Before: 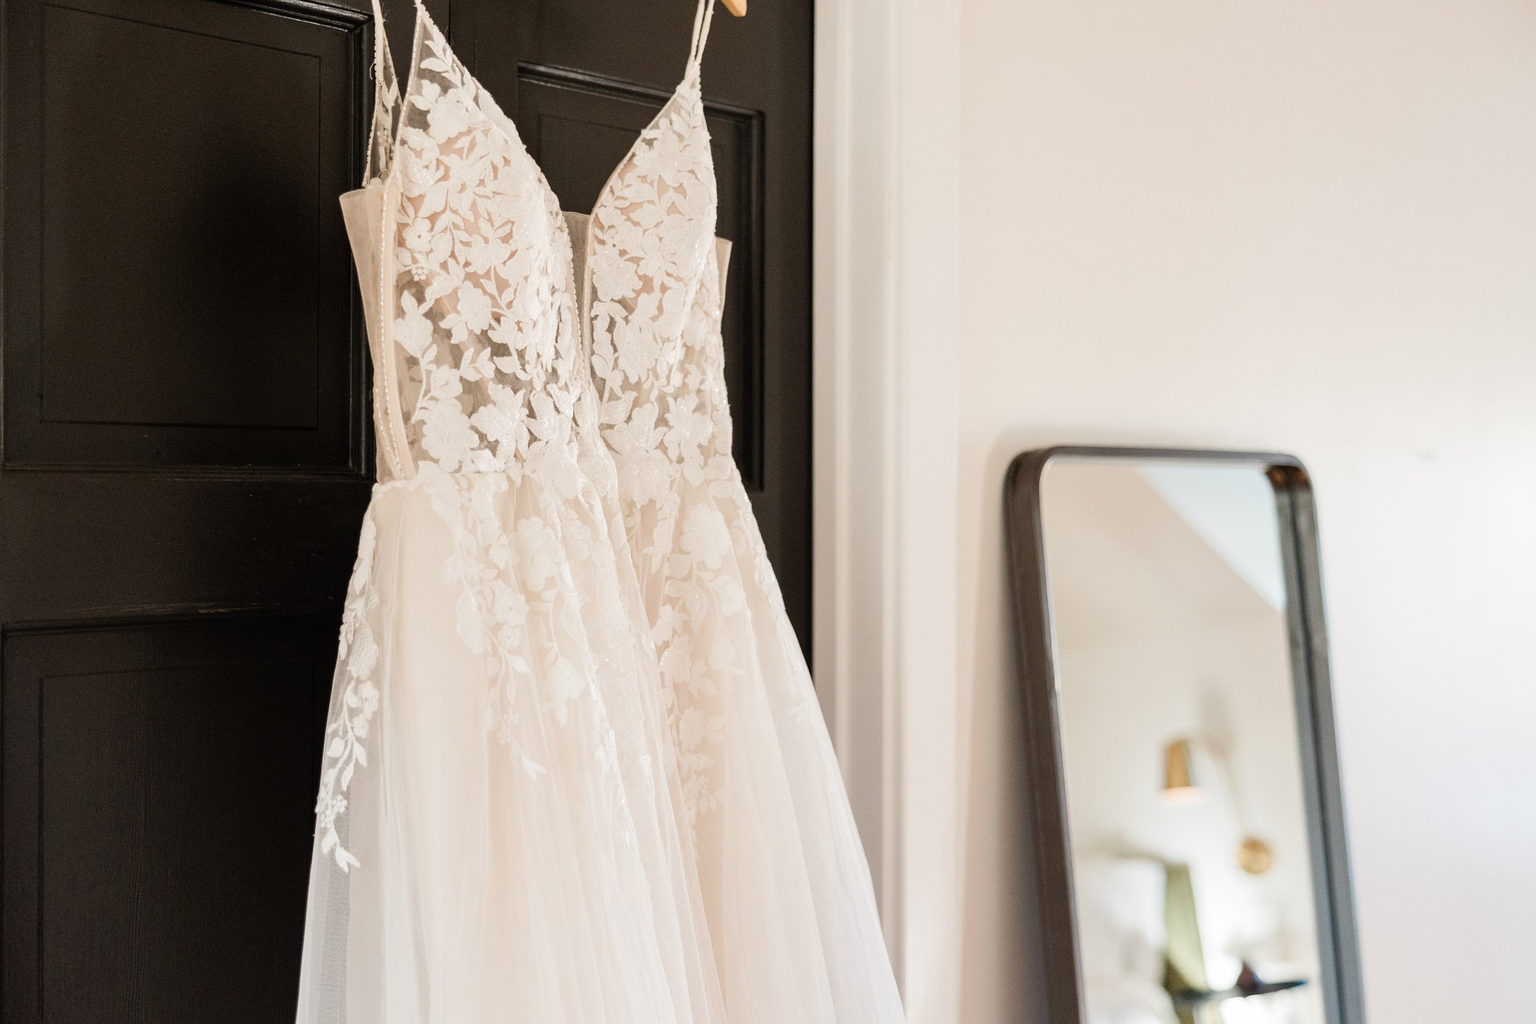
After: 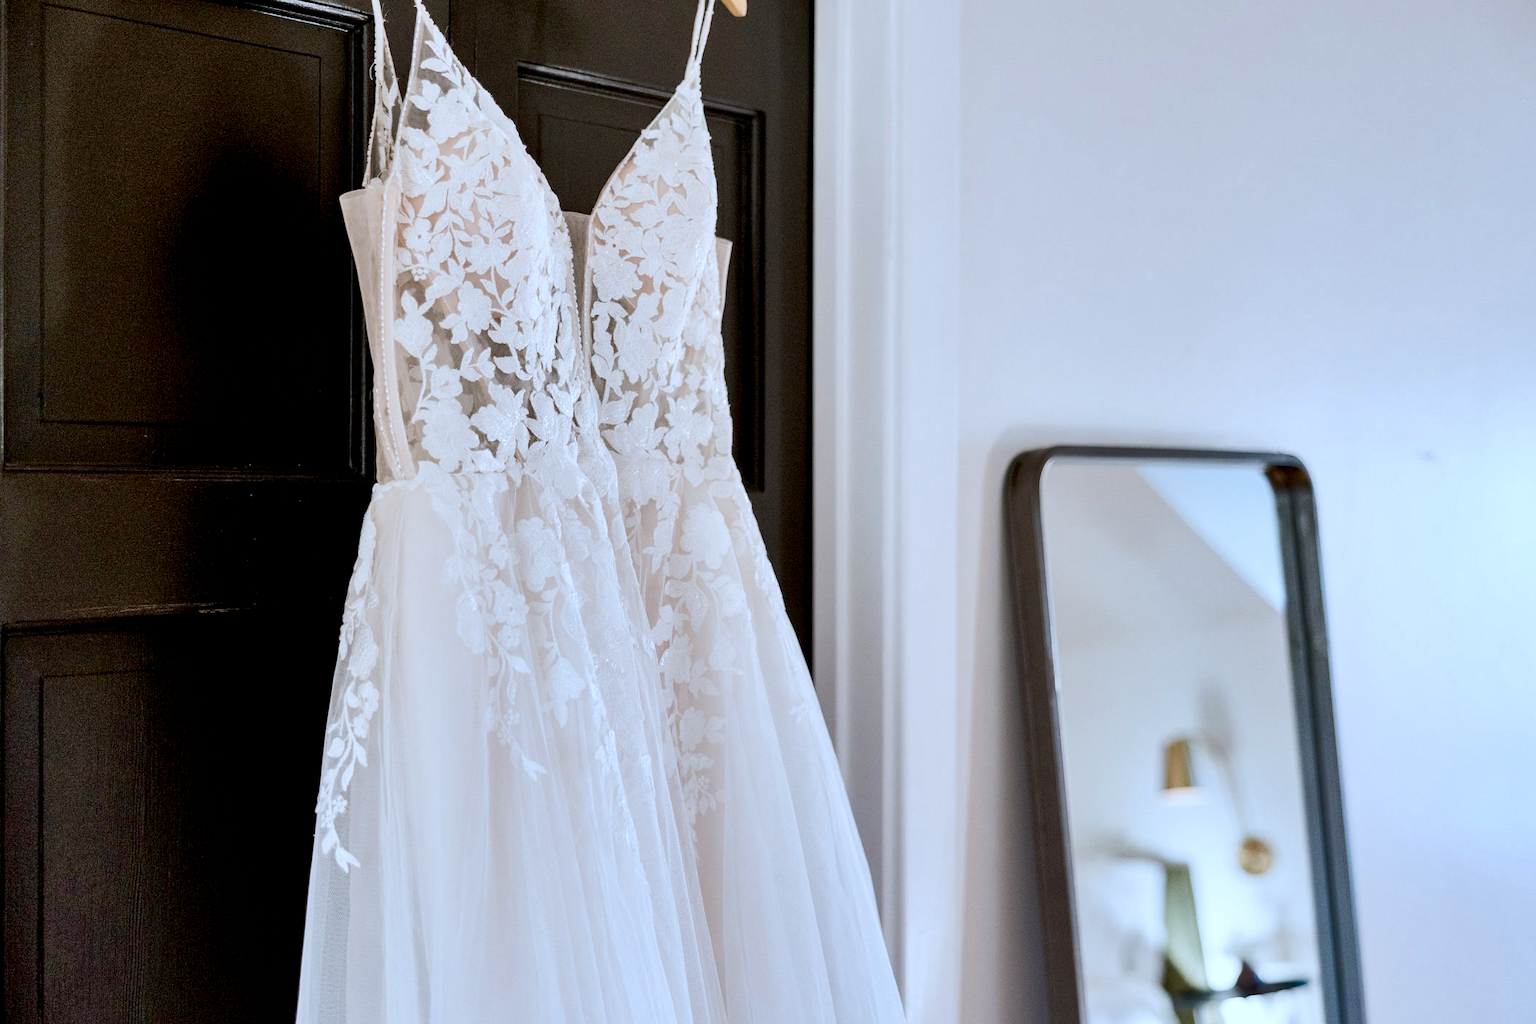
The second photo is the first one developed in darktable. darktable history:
shadows and highlights: soften with gaussian
exposure: black level correction 0.009, compensate highlight preservation false
white balance: red 0.976, blue 1.04
color calibration: x 0.372, y 0.386, temperature 4283.97 K
